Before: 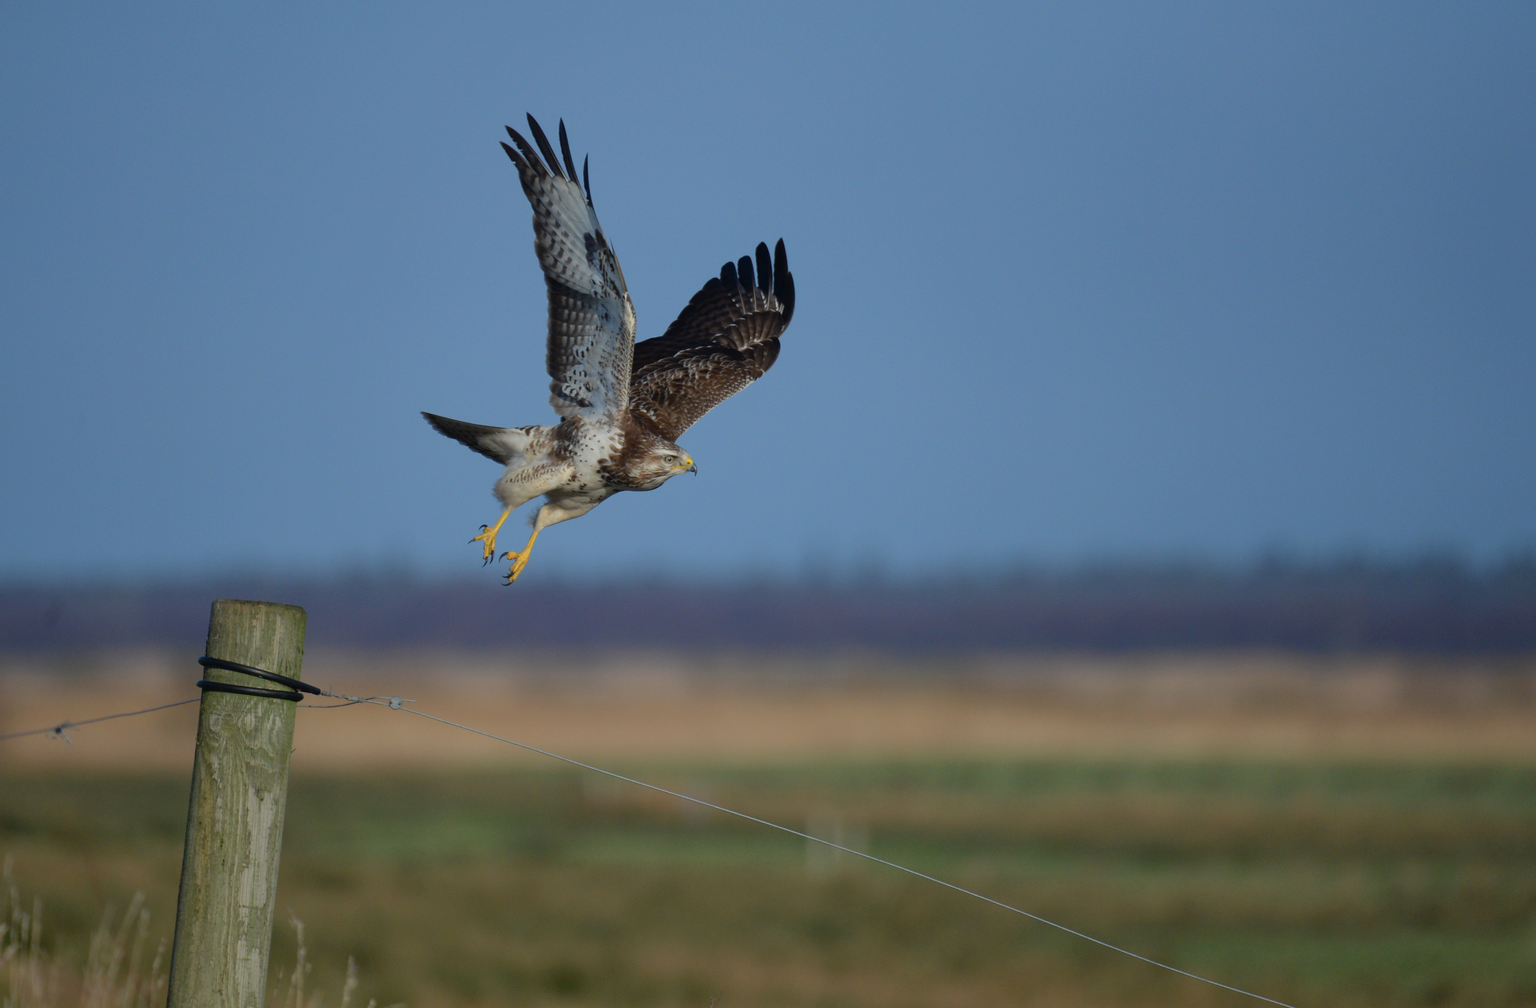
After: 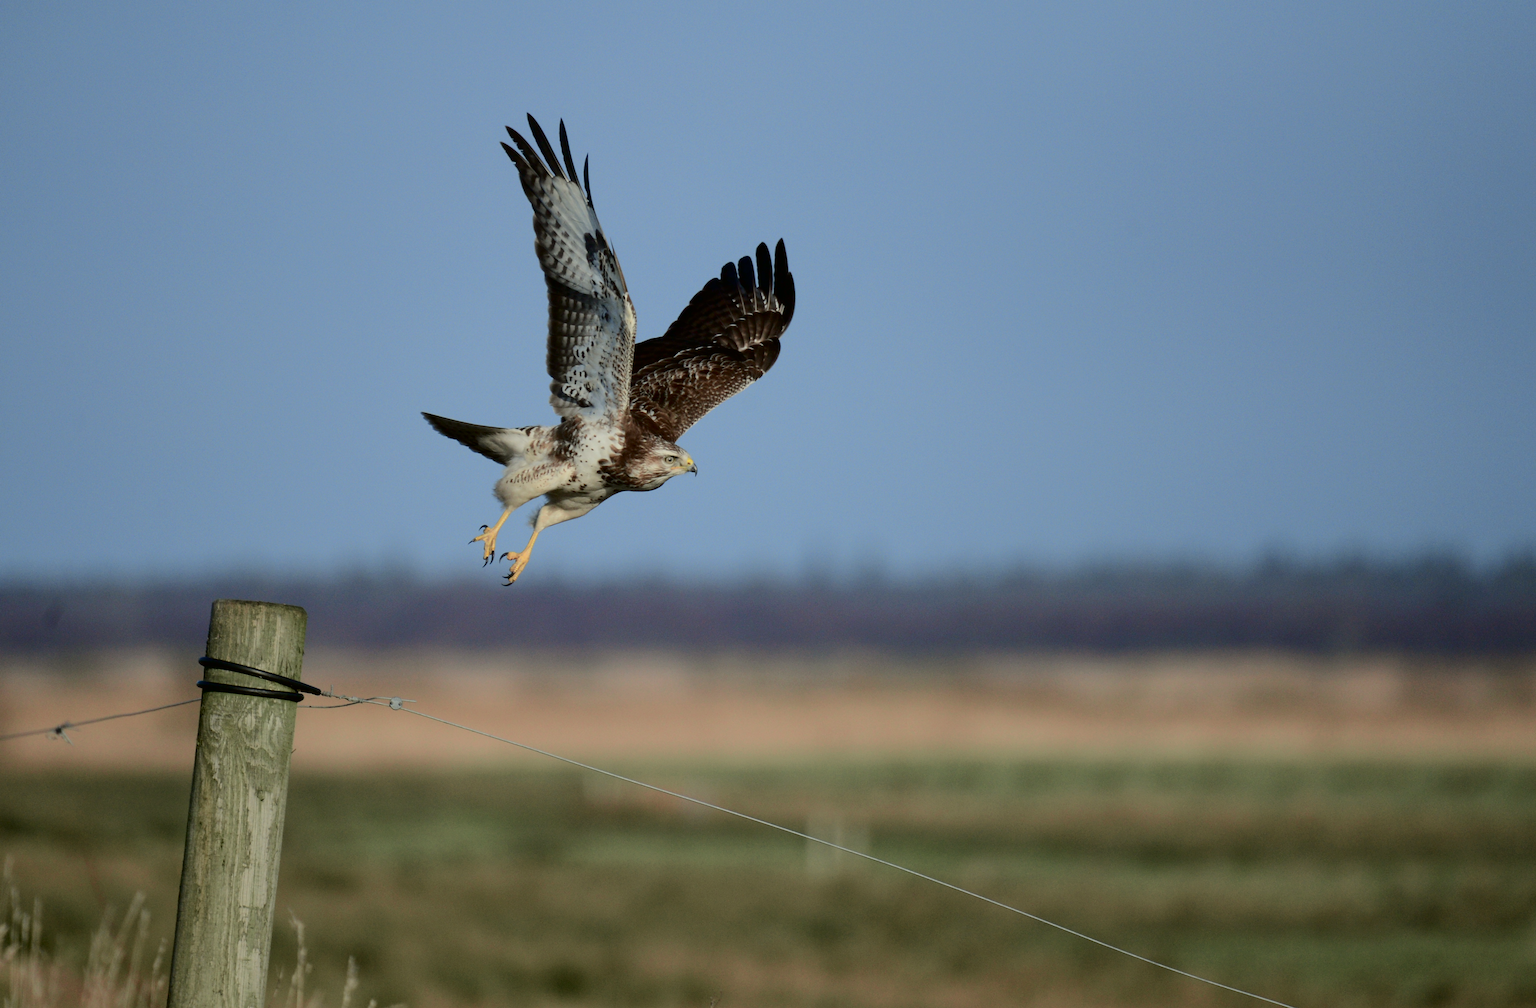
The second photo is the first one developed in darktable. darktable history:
tone curve: curves: ch0 [(0, 0) (0.049, 0.01) (0.154, 0.081) (0.491, 0.56) (0.739, 0.794) (0.992, 0.937)]; ch1 [(0, 0) (0.172, 0.123) (0.317, 0.272) (0.401, 0.422) (0.499, 0.497) (0.531, 0.54) (0.615, 0.603) (0.741, 0.783) (1, 1)]; ch2 [(0, 0) (0.411, 0.424) (0.462, 0.483) (0.544, 0.56) (0.686, 0.638) (1, 1)], color space Lab, independent channels, preserve colors none
